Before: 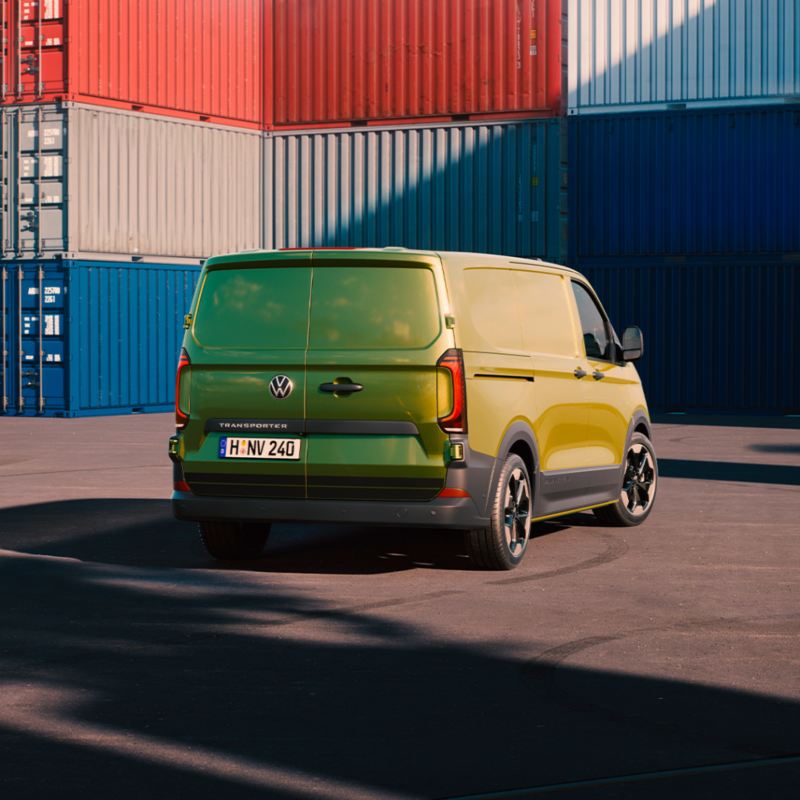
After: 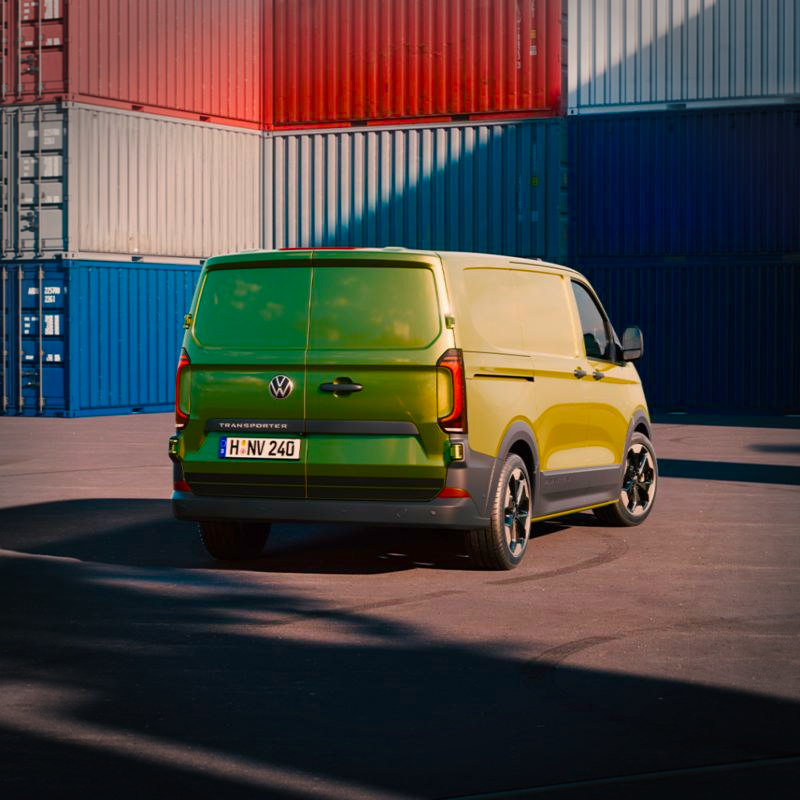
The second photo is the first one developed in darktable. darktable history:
color balance rgb: perceptual saturation grading › global saturation 20%, perceptual saturation grading › highlights -25%, perceptual saturation grading › shadows 50%
vignetting: fall-off radius 31.48%, brightness -0.472
